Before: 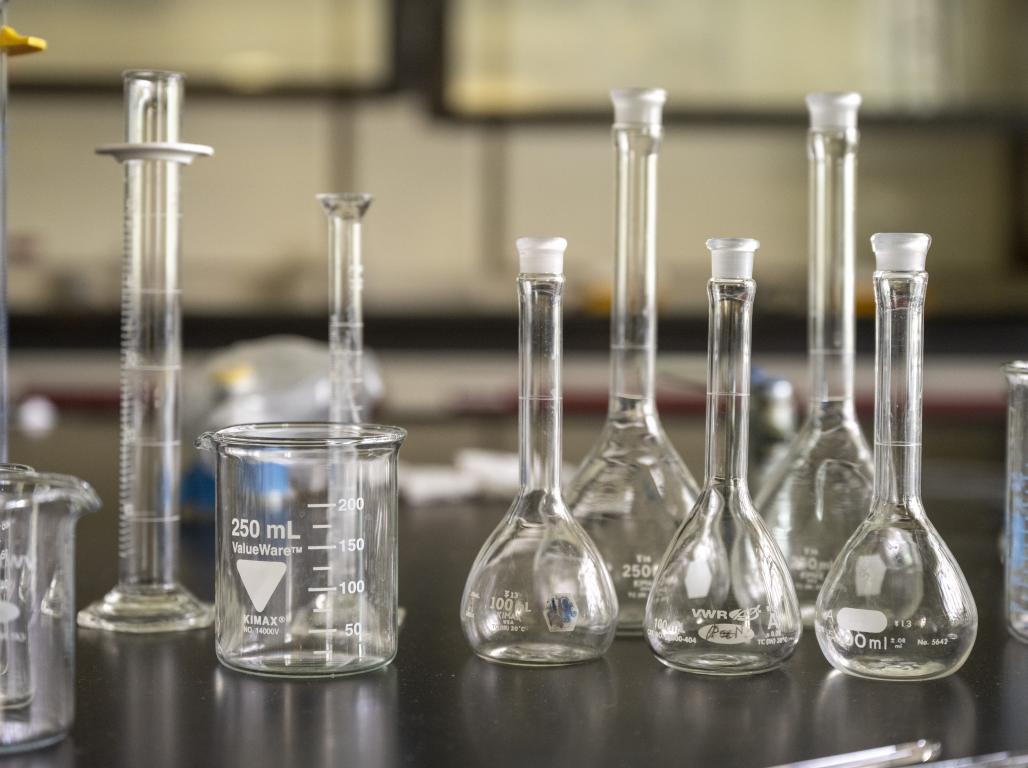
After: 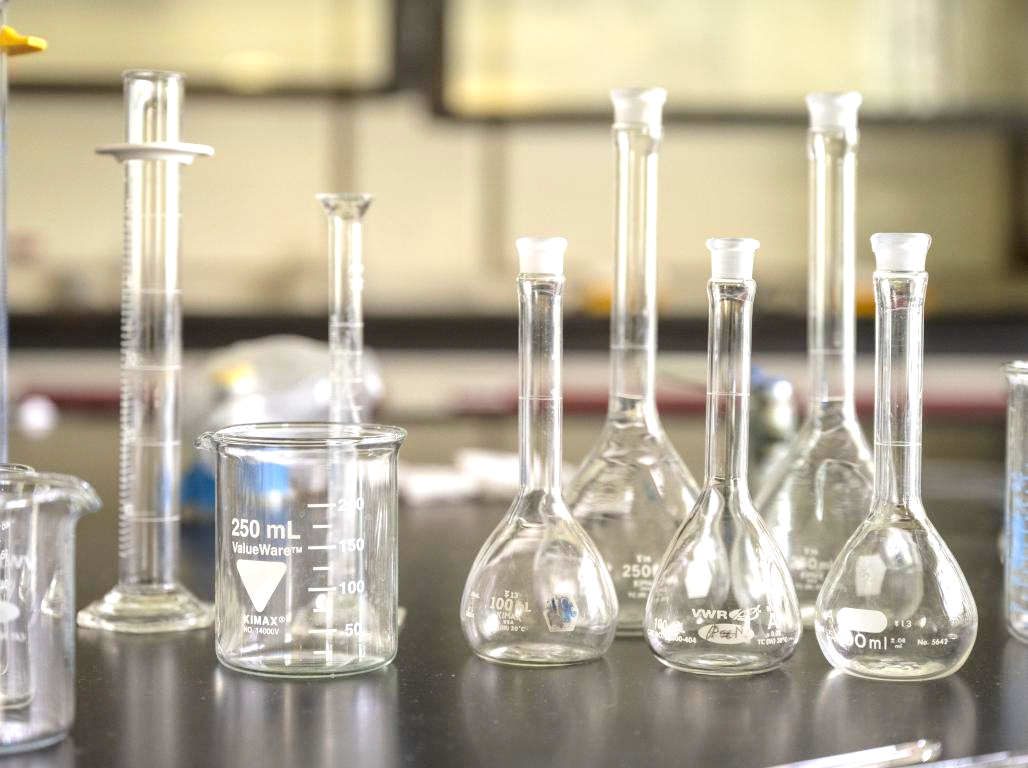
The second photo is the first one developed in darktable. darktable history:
exposure: exposure 0.402 EV, compensate exposure bias true, compensate highlight preservation false
tone equalizer: -8 EV 1.01 EV, -7 EV 0.975 EV, -6 EV 0.995 EV, -5 EV 1.04 EV, -4 EV 1.04 EV, -3 EV 0.747 EV, -2 EV 0.521 EV, -1 EV 0.26 EV, edges refinement/feathering 500, mask exposure compensation -1.57 EV, preserve details no
